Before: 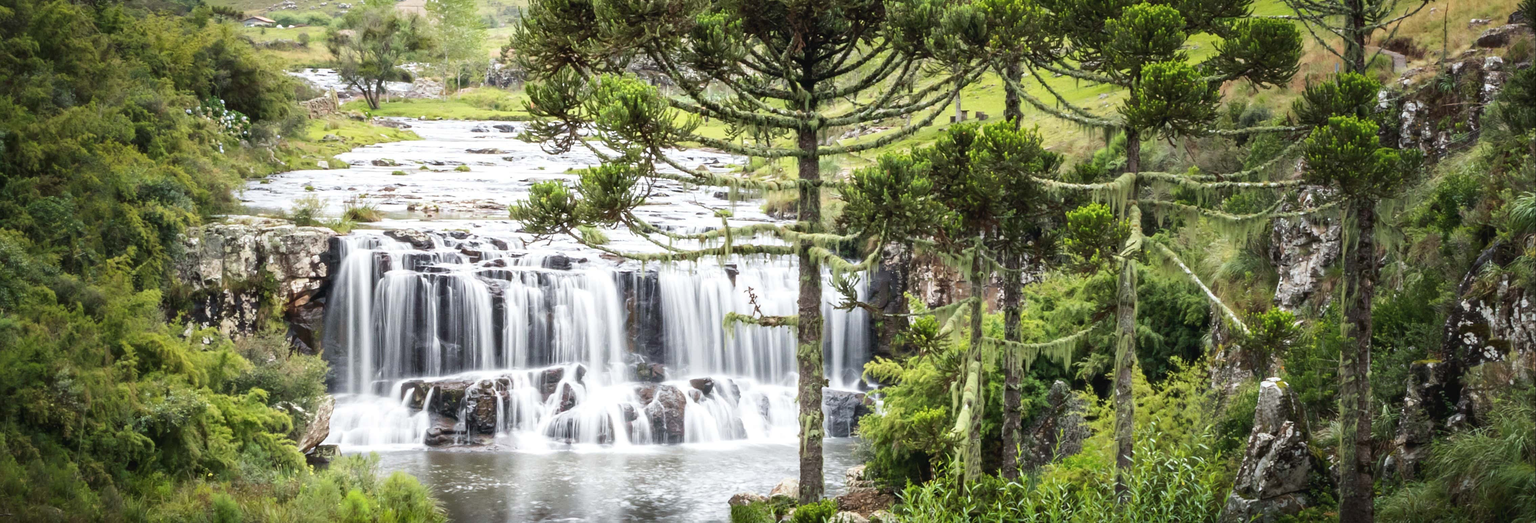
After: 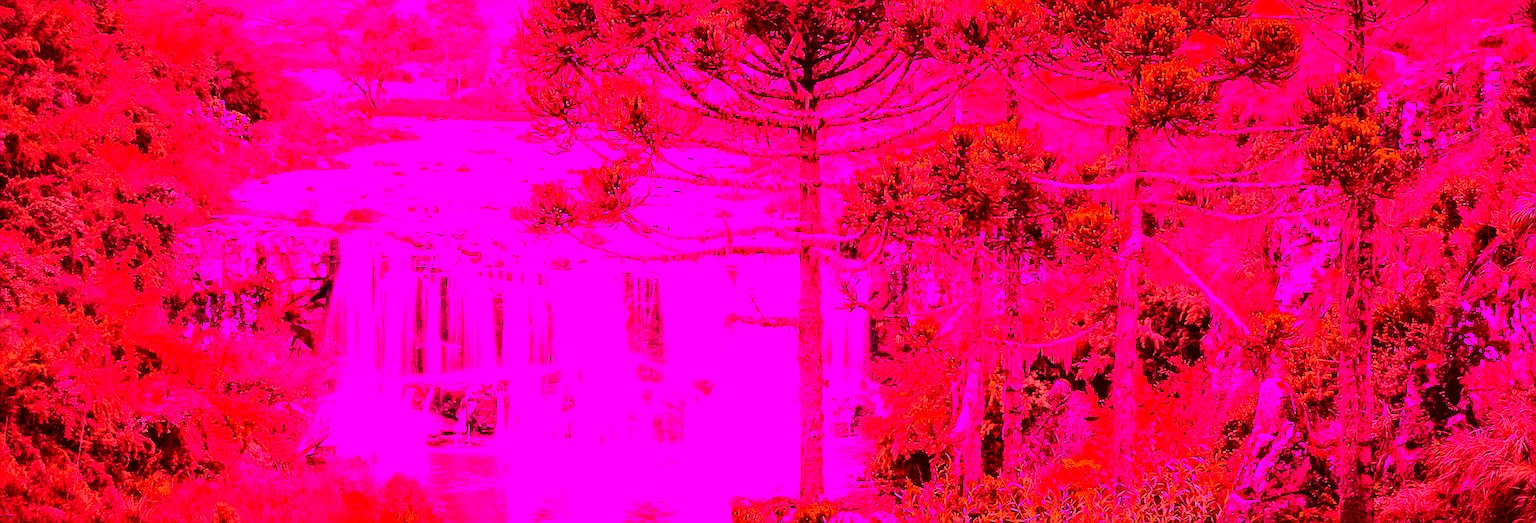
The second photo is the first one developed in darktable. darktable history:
white balance: red 4.26, blue 1.802
sharpen: on, module defaults
local contrast: mode bilateral grid, contrast 20, coarseness 19, detail 163%, midtone range 0.2
contrast brightness saturation: contrast 0.22, brightness -0.19, saturation 0.24
